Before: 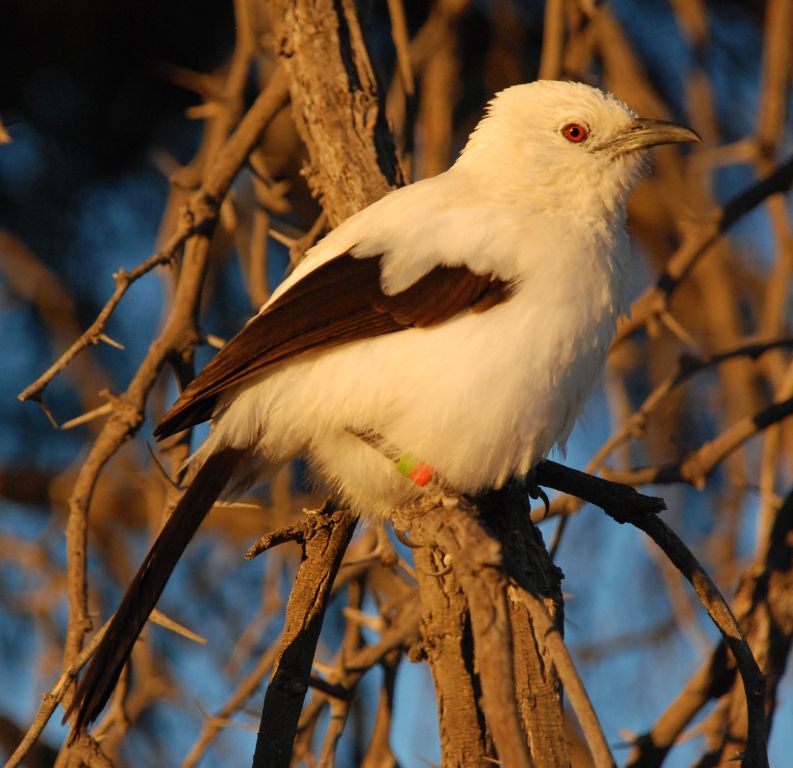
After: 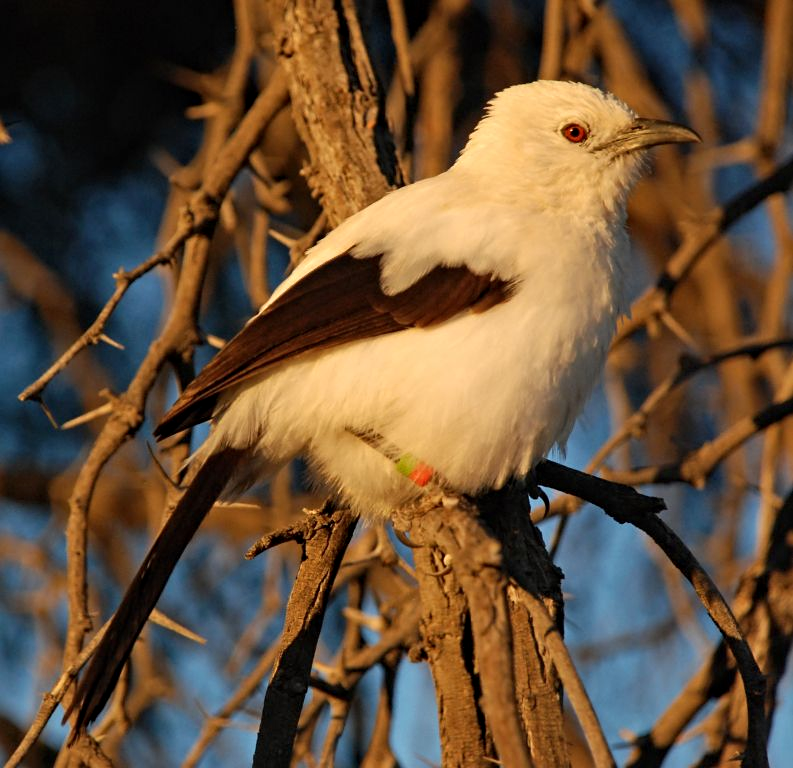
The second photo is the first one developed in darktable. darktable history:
contrast equalizer: y [[0.5, 0.5, 0.544, 0.569, 0.5, 0.5], [0.5 ×6], [0.5 ×6], [0 ×6], [0 ×6]]
sharpen: amount 0.2
